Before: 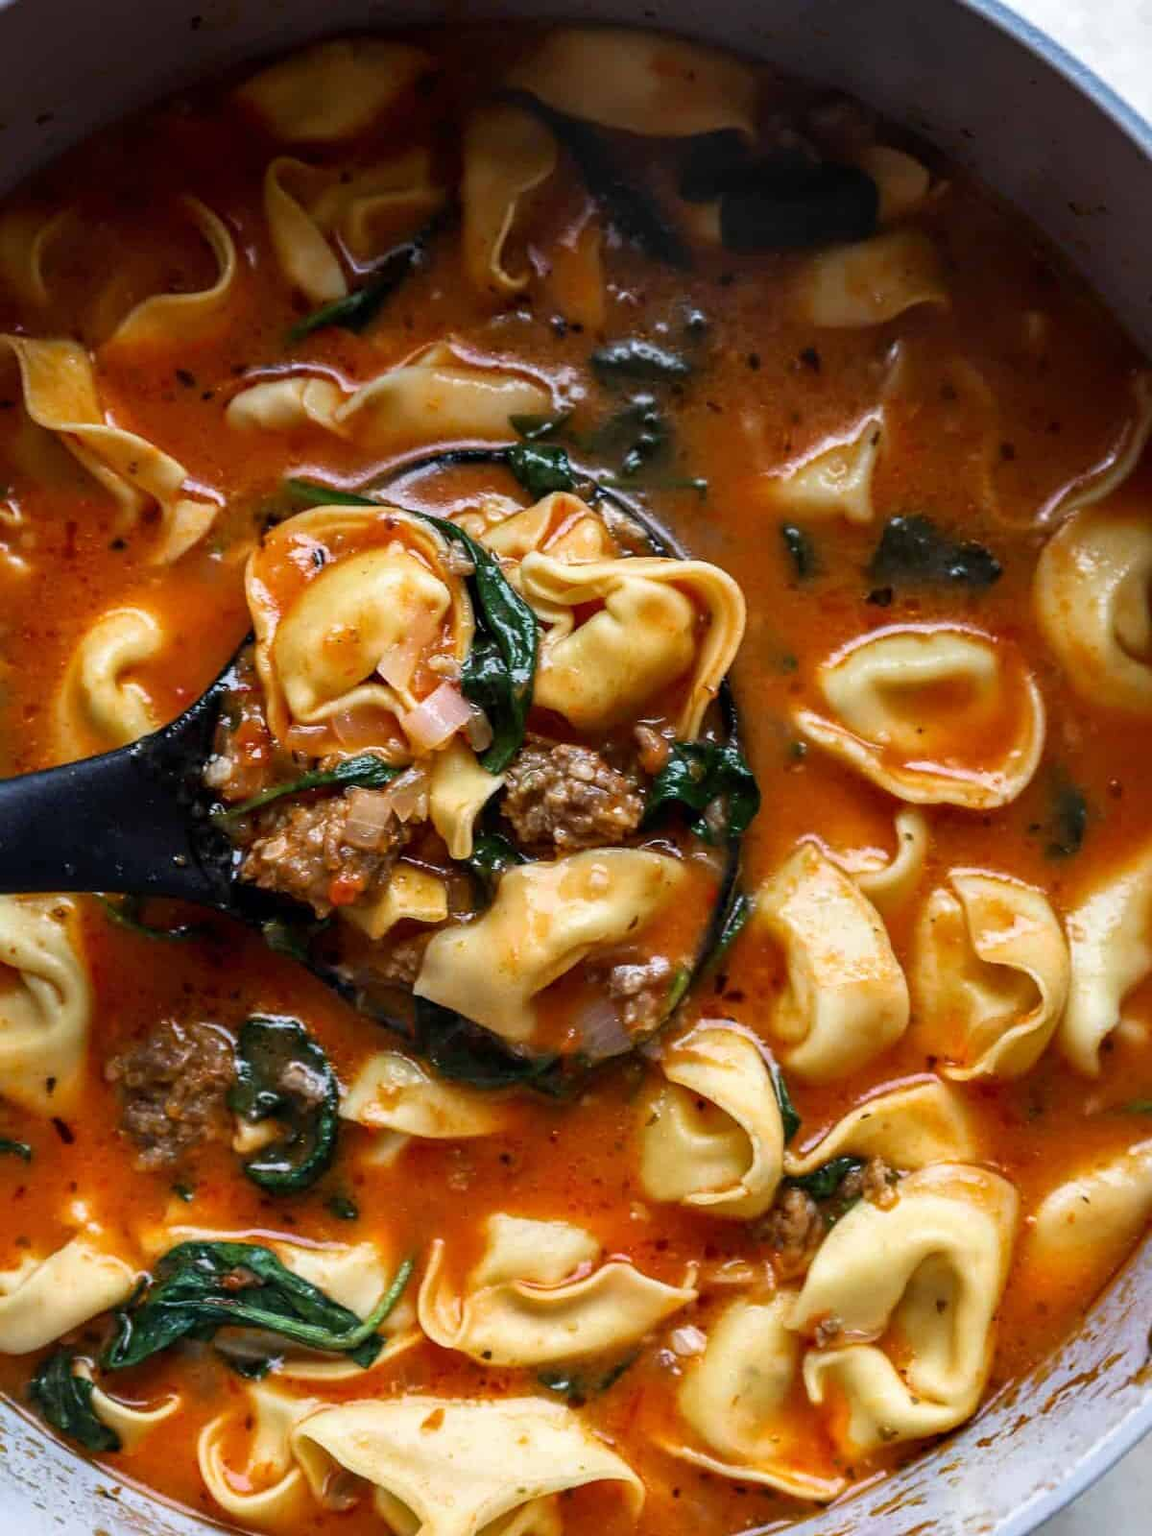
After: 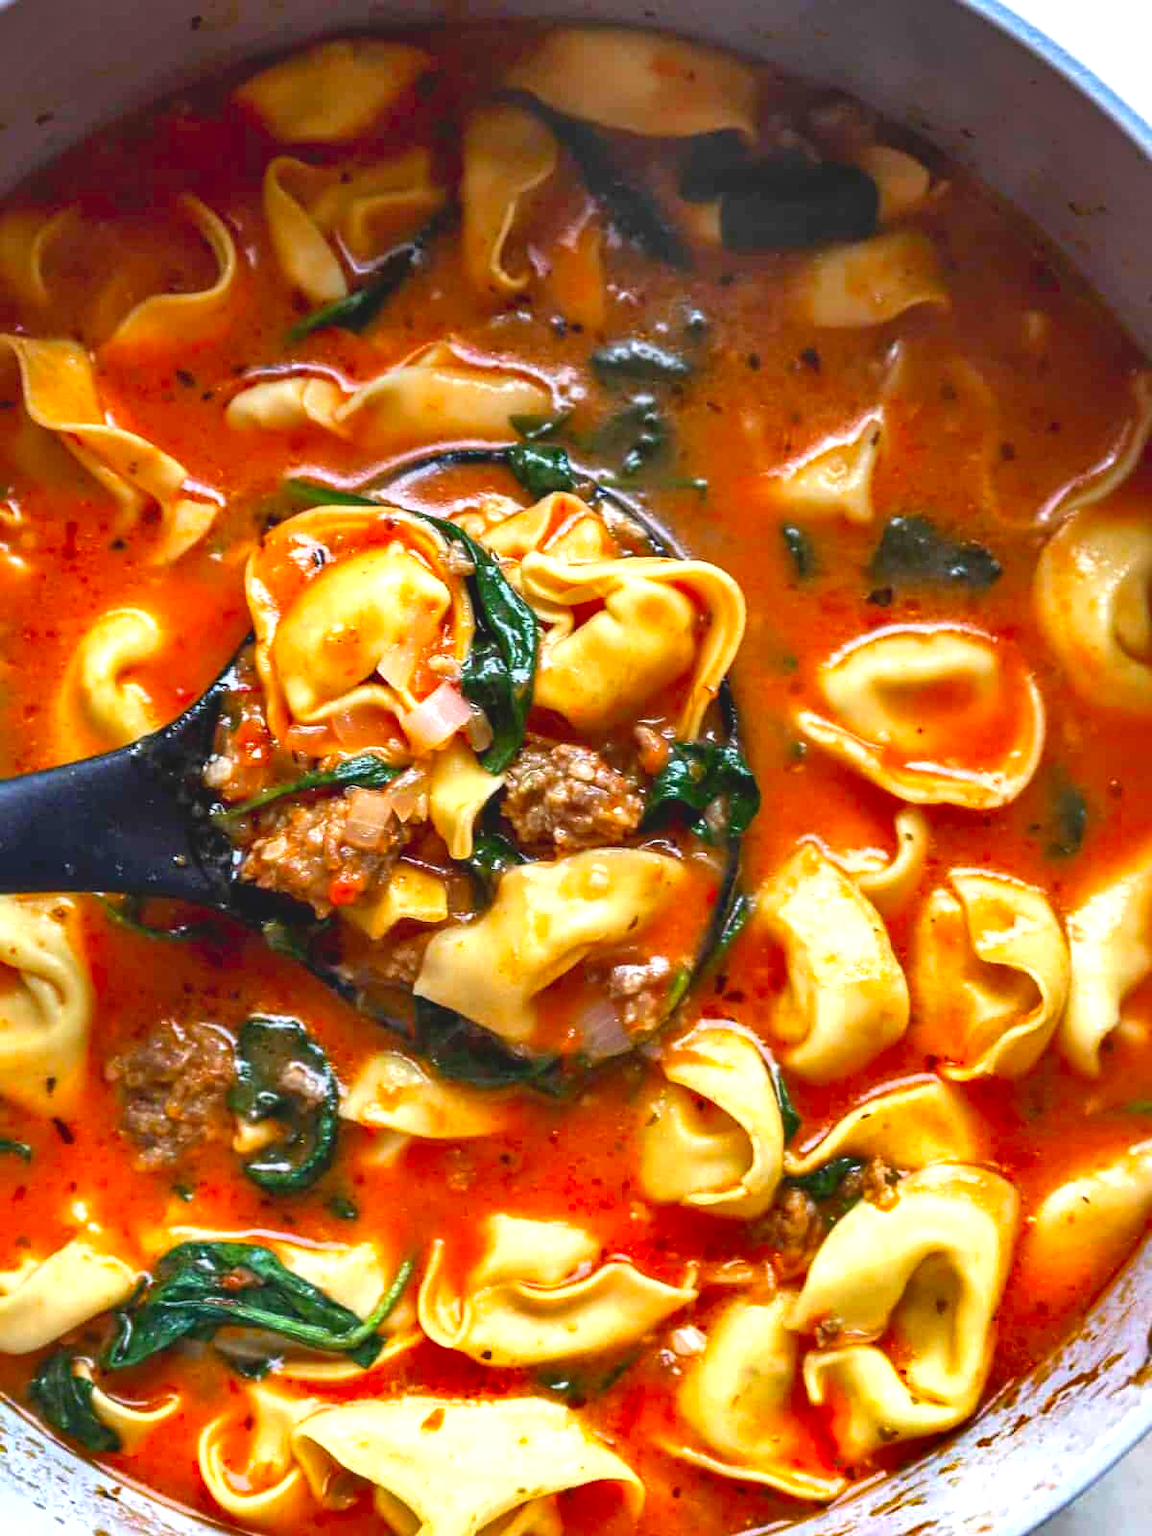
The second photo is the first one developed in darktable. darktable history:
exposure: black level correction 0.001, exposure 1.054 EV, compensate highlight preservation false
shadows and highlights: soften with gaussian
contrast brightness saturation: contrast -0.18, saturation 0.187
